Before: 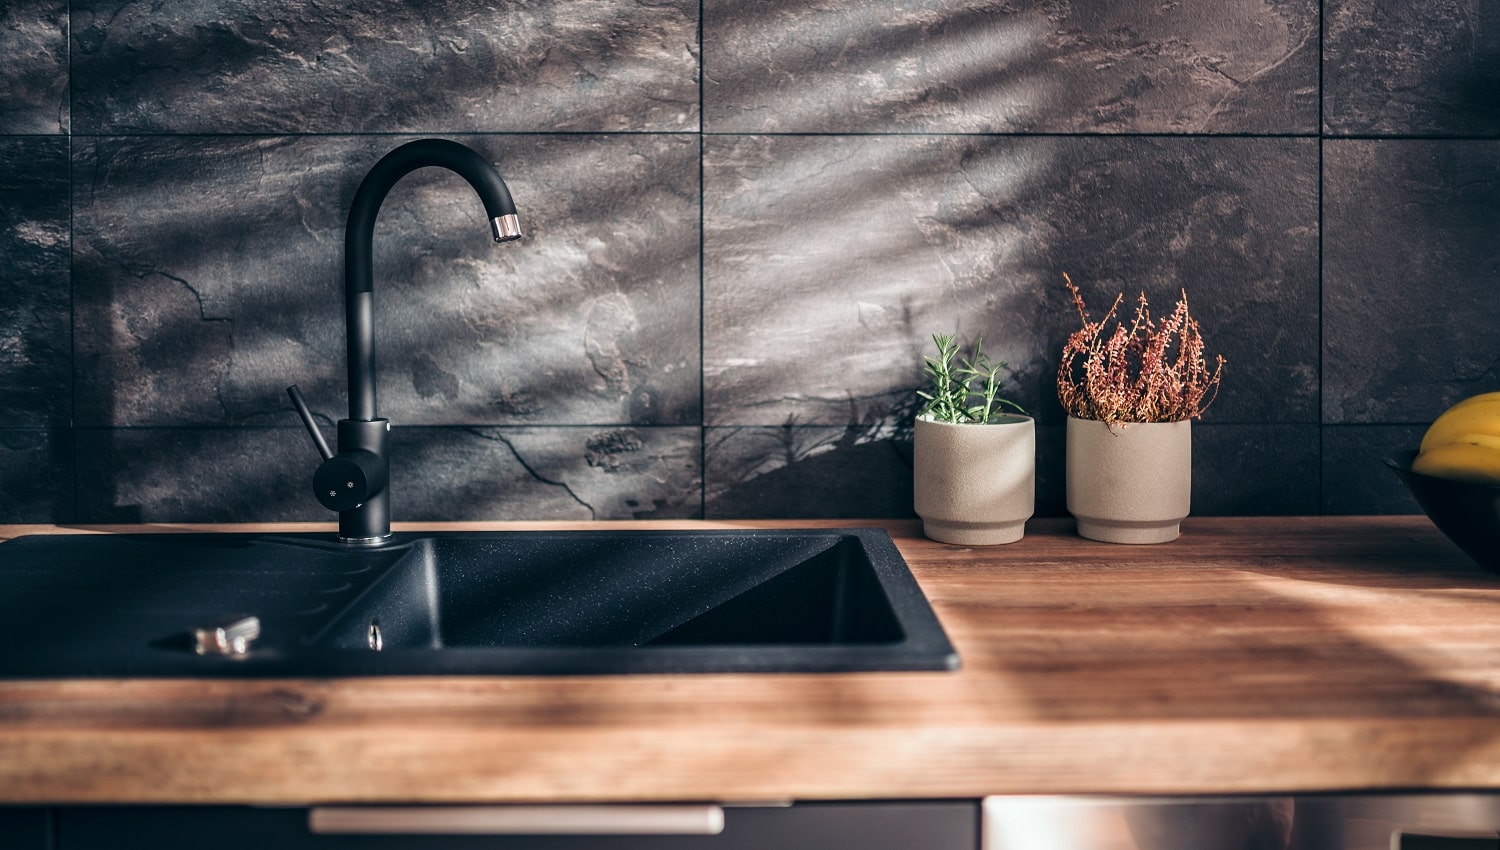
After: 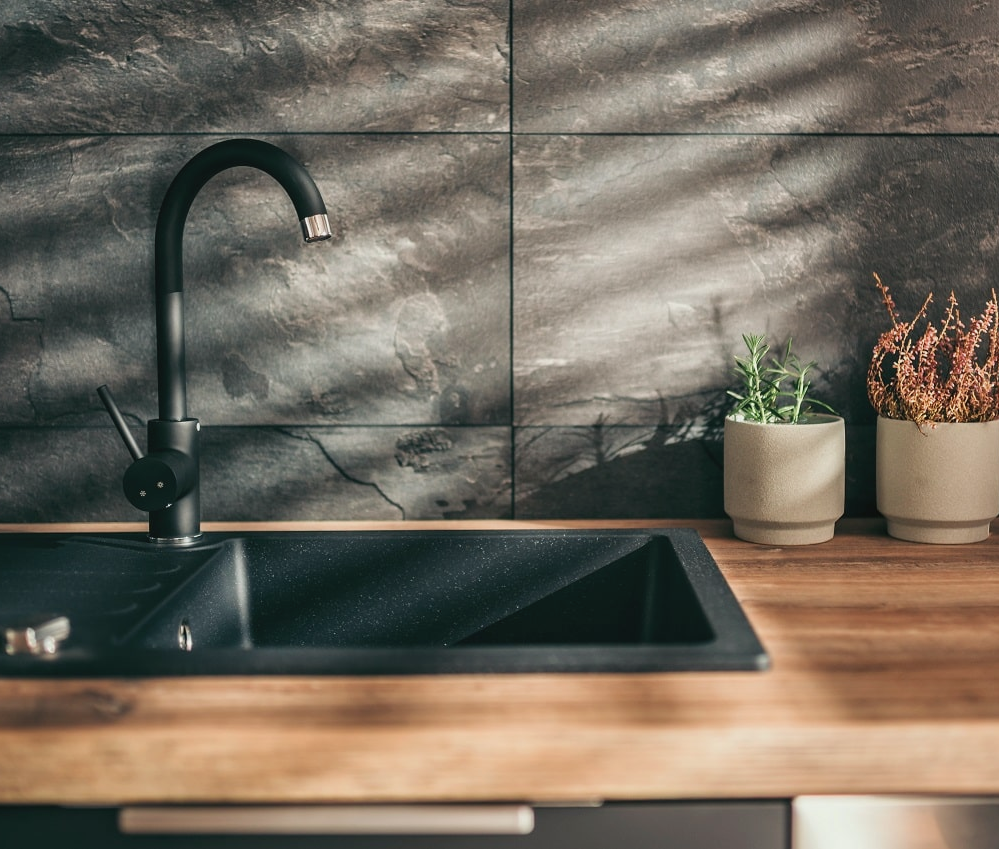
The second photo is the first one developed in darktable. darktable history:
shadows and highlights: shadows 25, highlights -25
crop and rotate: left 12.673%, right 20.66%
color balance: mode lift, gamma, gain (sRGB), lift [1.04, 1, 1, 0.97], gamma [1.01, 1, 1, 0.97], gain [0.96, 1, 1, 0.97]
